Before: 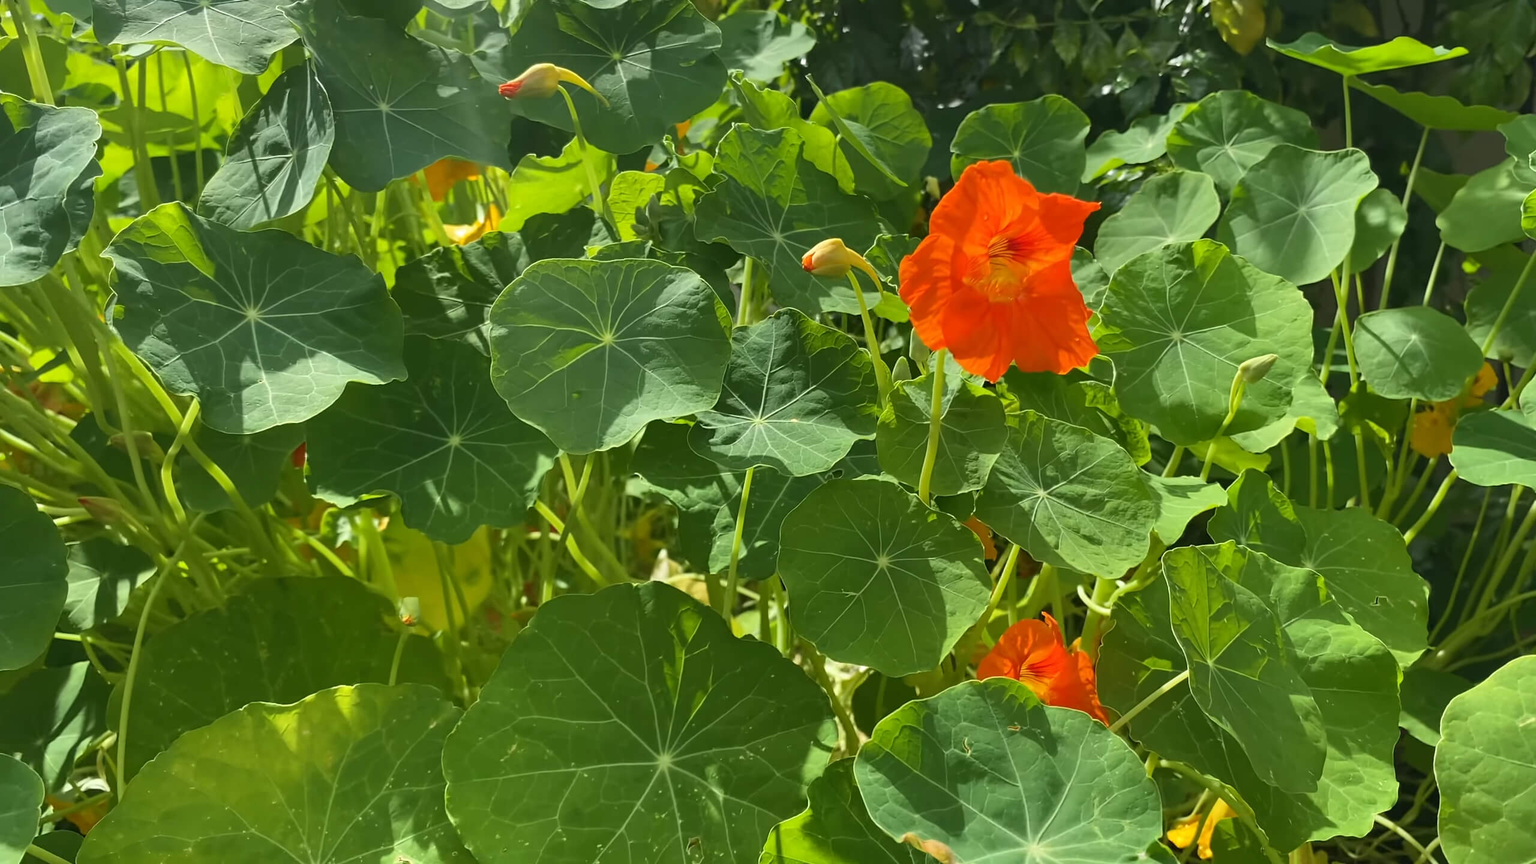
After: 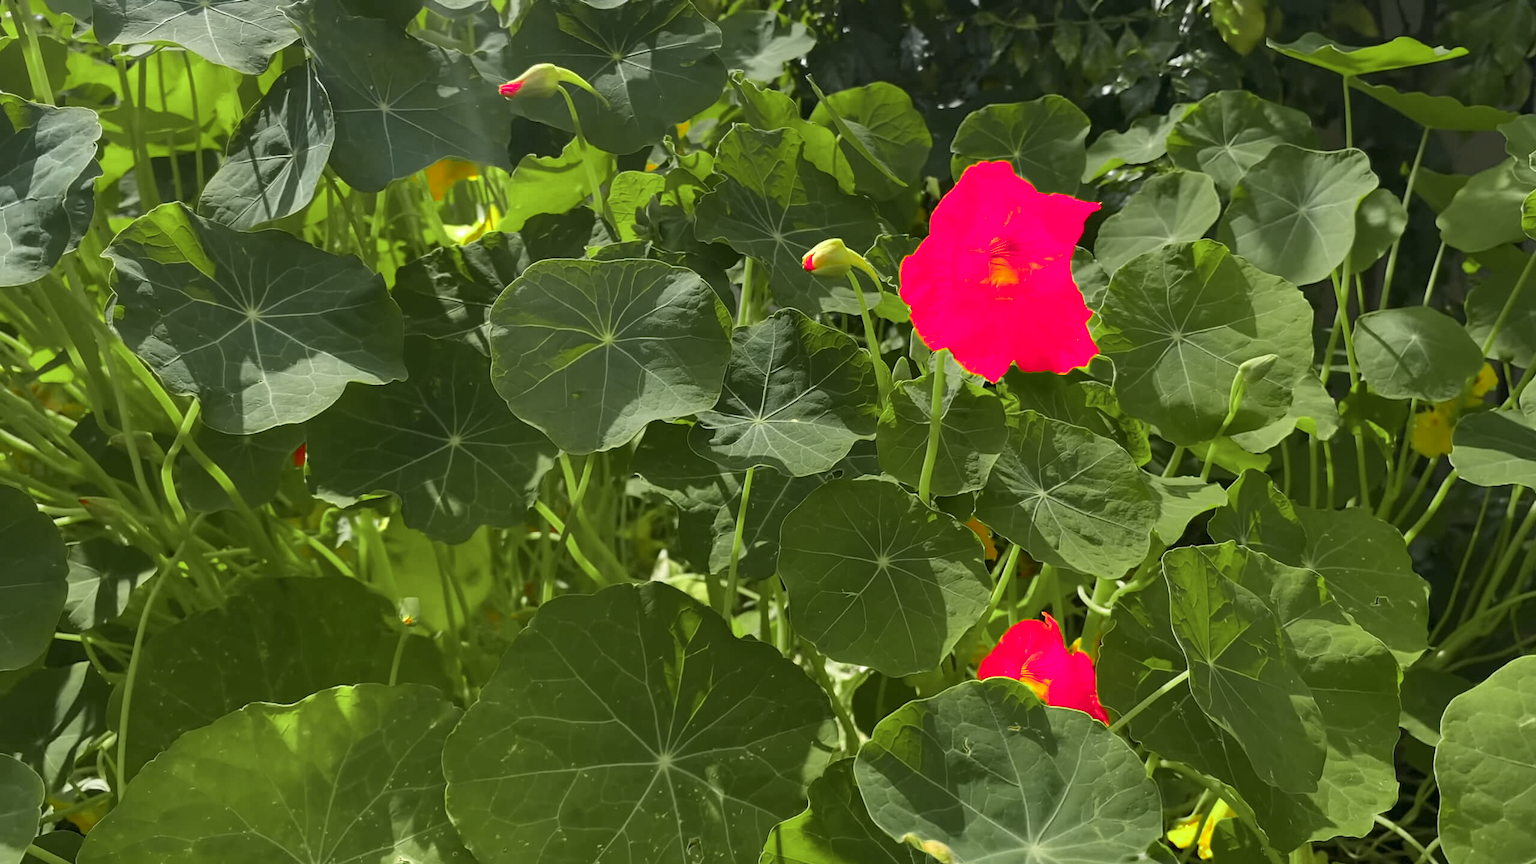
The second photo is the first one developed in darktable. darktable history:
exposure: black level correction 0.002, exposure 0.149 EV, compensate highlight preservation false
color zones: curves: ch0 [(0, 0.533) (0.126, 0.533) (0.234, 0.533) (0.368, 0.357) (0.5, 0.5) (0.625, 0.5) (0.74, 0.637) (0.875, 0.5)]; ch1 [(0.004, 0.708) (0.129, 0.662) (0.25, 0.5) (0.375, 0.331) (0.496, 0.396) (0.625, 0.649) (0.739, 0.26) (0.875, 0.5) (1, 0.478)]; ch2 [(0, 0.409) (0.132, 0.403) (0.236, 0.558) (0.379, 0.448) (0.5, 0.5) (0.625, 0.5) (0.691, 0.39) (0.875, 0.5)]
local contrast: highlights 62%, shadows 114%, detail 107%, midtone range 0.526
